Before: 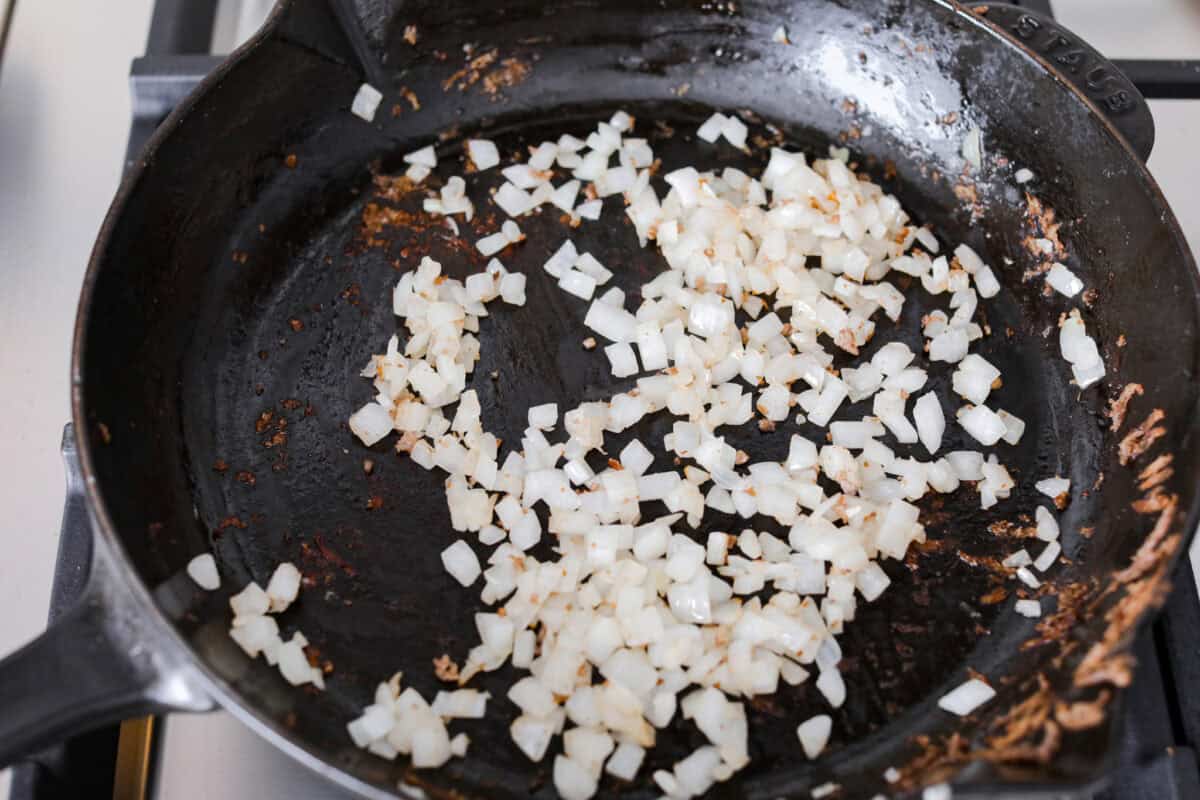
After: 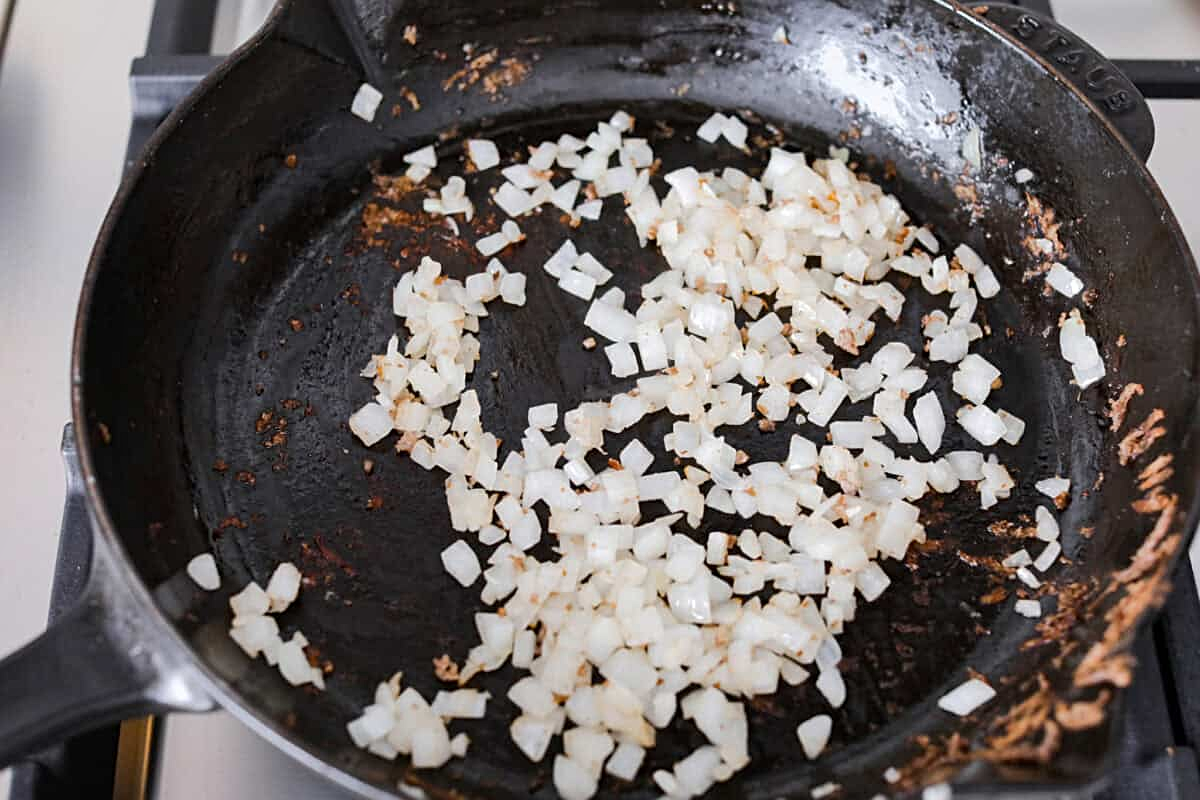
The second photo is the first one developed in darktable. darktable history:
sharpen: radius 2.129, amount 0.378, threshold 0.198
shadows and highlights: shadows 36.55, highlights -27.04, soften with gaussian
